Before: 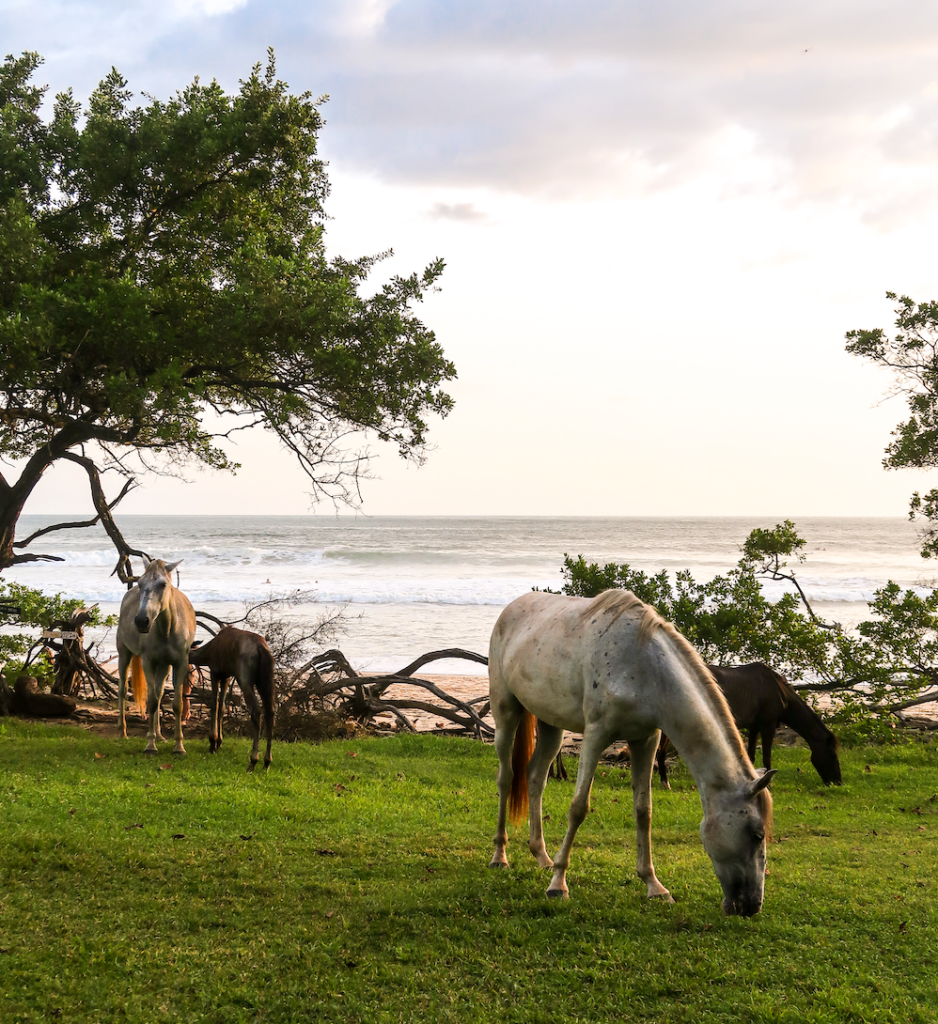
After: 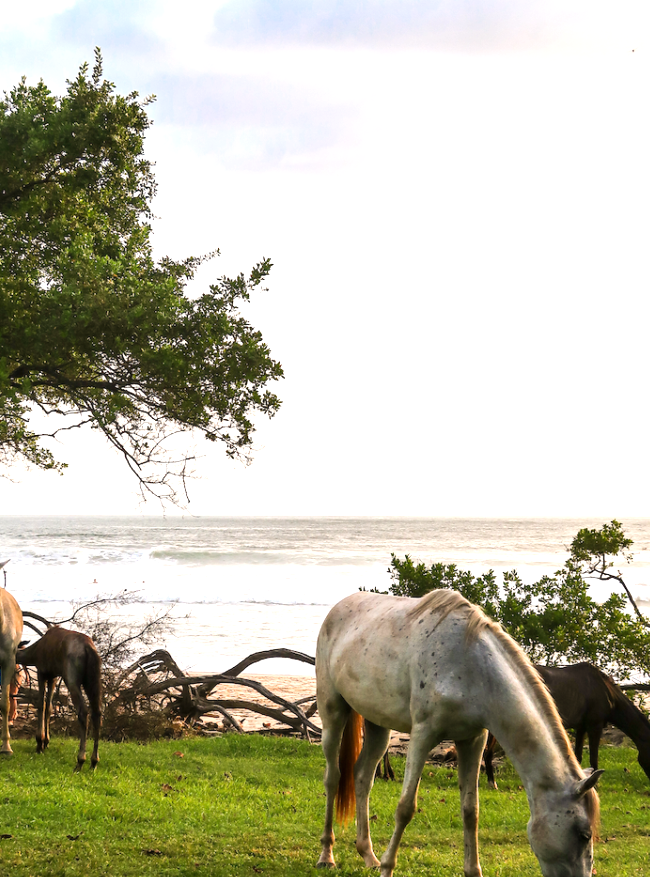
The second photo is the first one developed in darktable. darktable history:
shadows and highlights: shadows 36.16, highlights -28, soften with gaussian
crop: left 18.494%, right 12.177%, bottom 14.332%
exposure: black level correction 0, exposure 0.5 EV, compensate highlight preservation false
